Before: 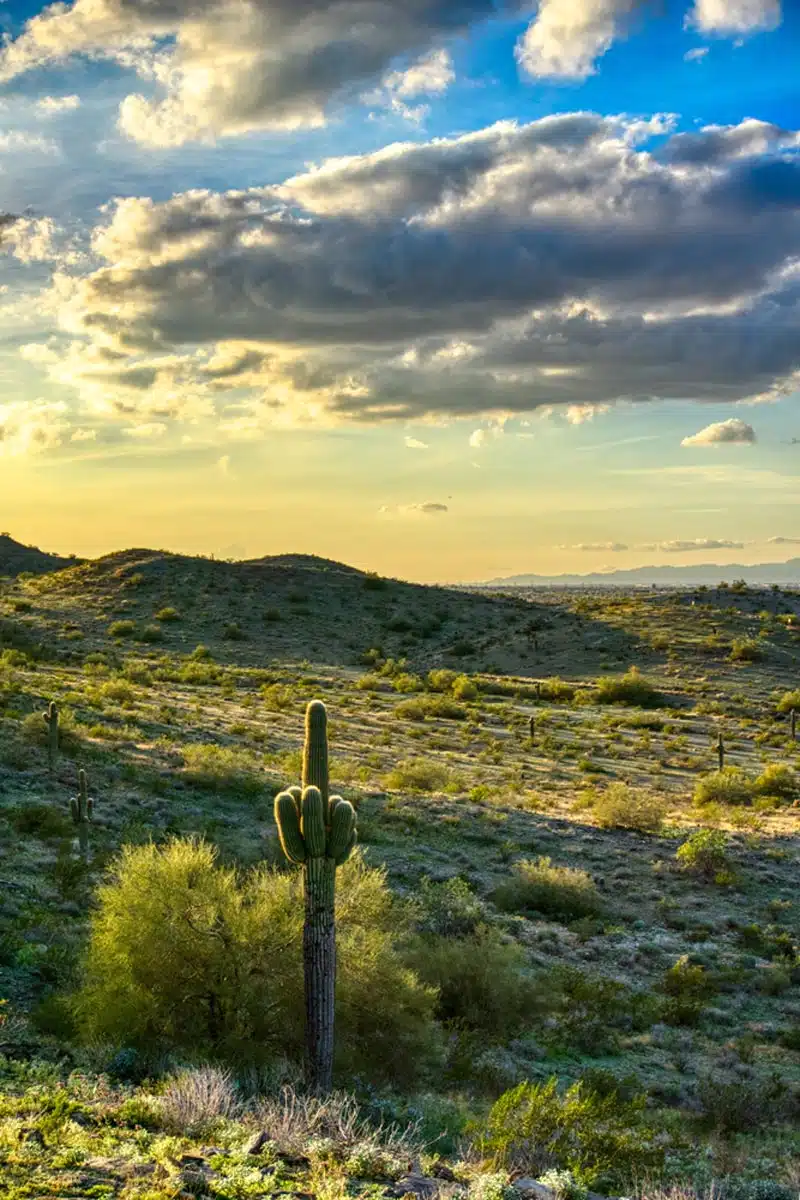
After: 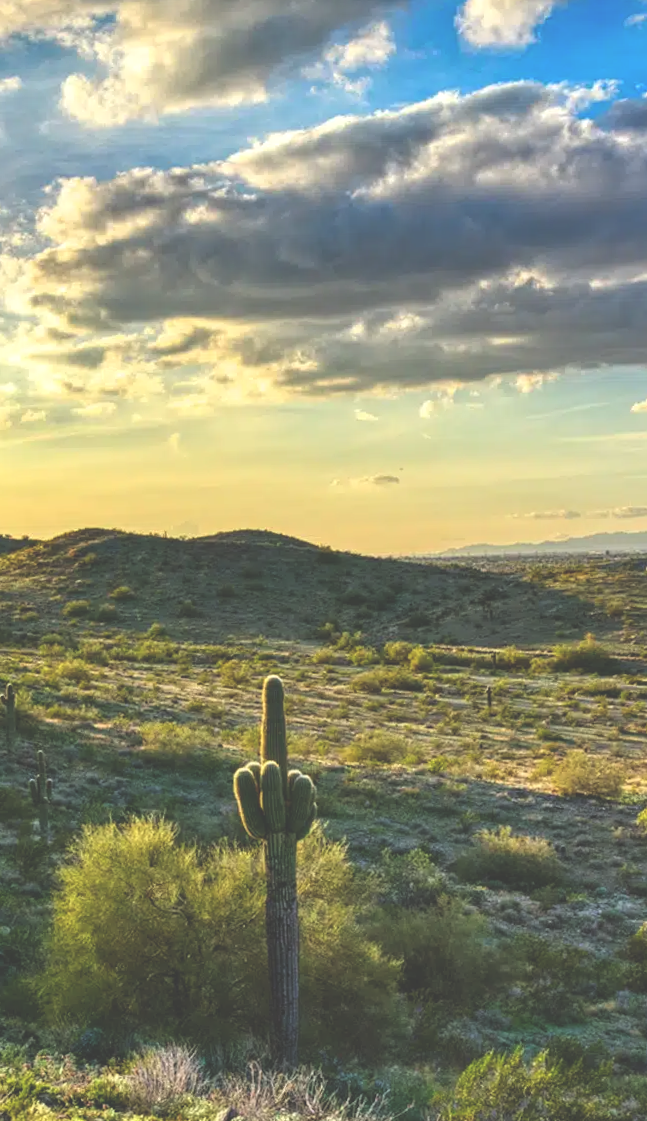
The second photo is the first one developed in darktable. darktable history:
exposure: black level correction -0.042, exposure 0.064 EV, compensate highlight preservation false
crop and rotate: angle 1.44°, left 4.138%, top 0.545%, right 11.892%, bottom 2.5%
